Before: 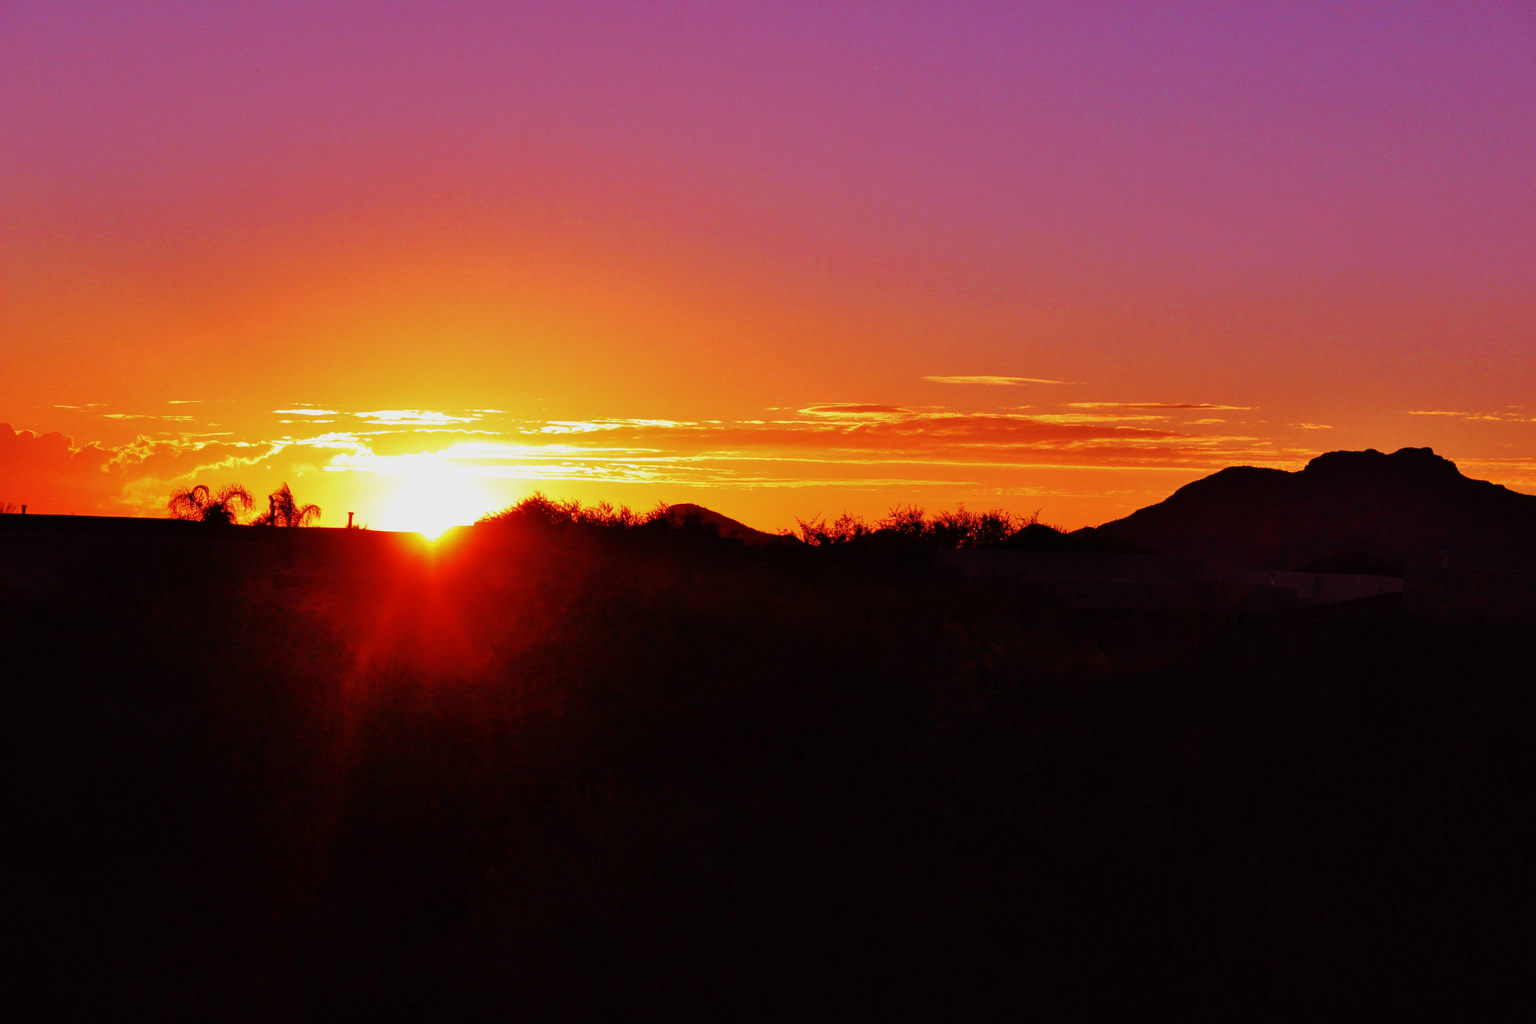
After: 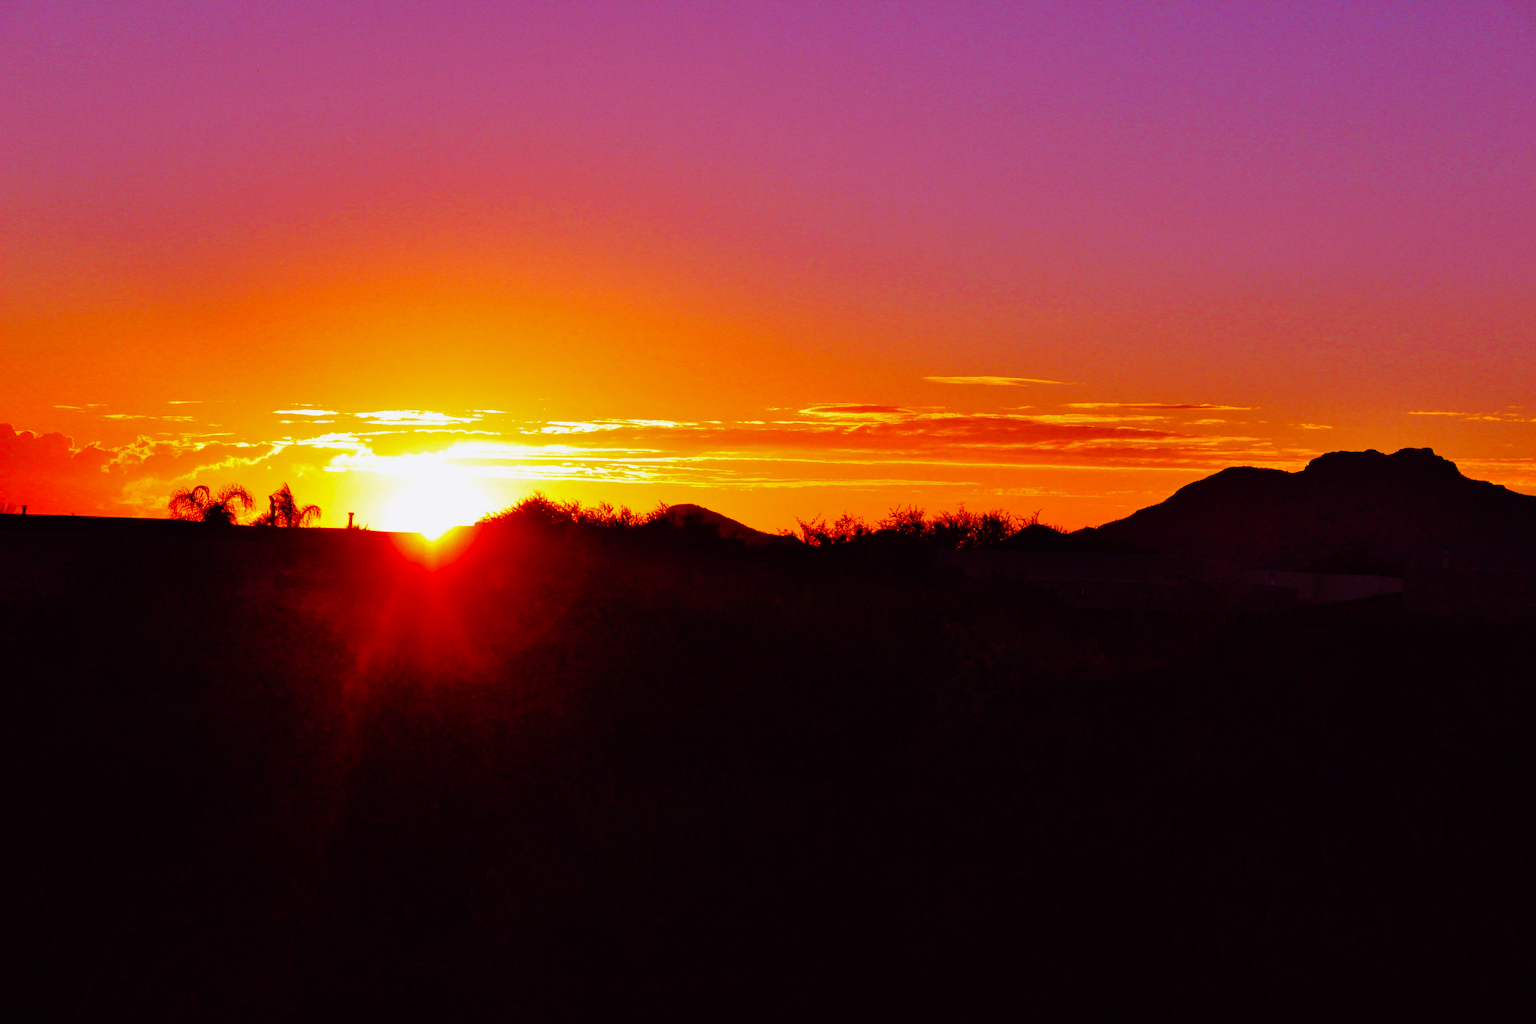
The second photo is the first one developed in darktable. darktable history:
color balance: lift [1, 1, 0.999, 1.001], gamma [1, 1.003, 1.005, 0.995], gain [1, 0.992, 0.988, 1.012], contrast 5%, output saturation 110%
